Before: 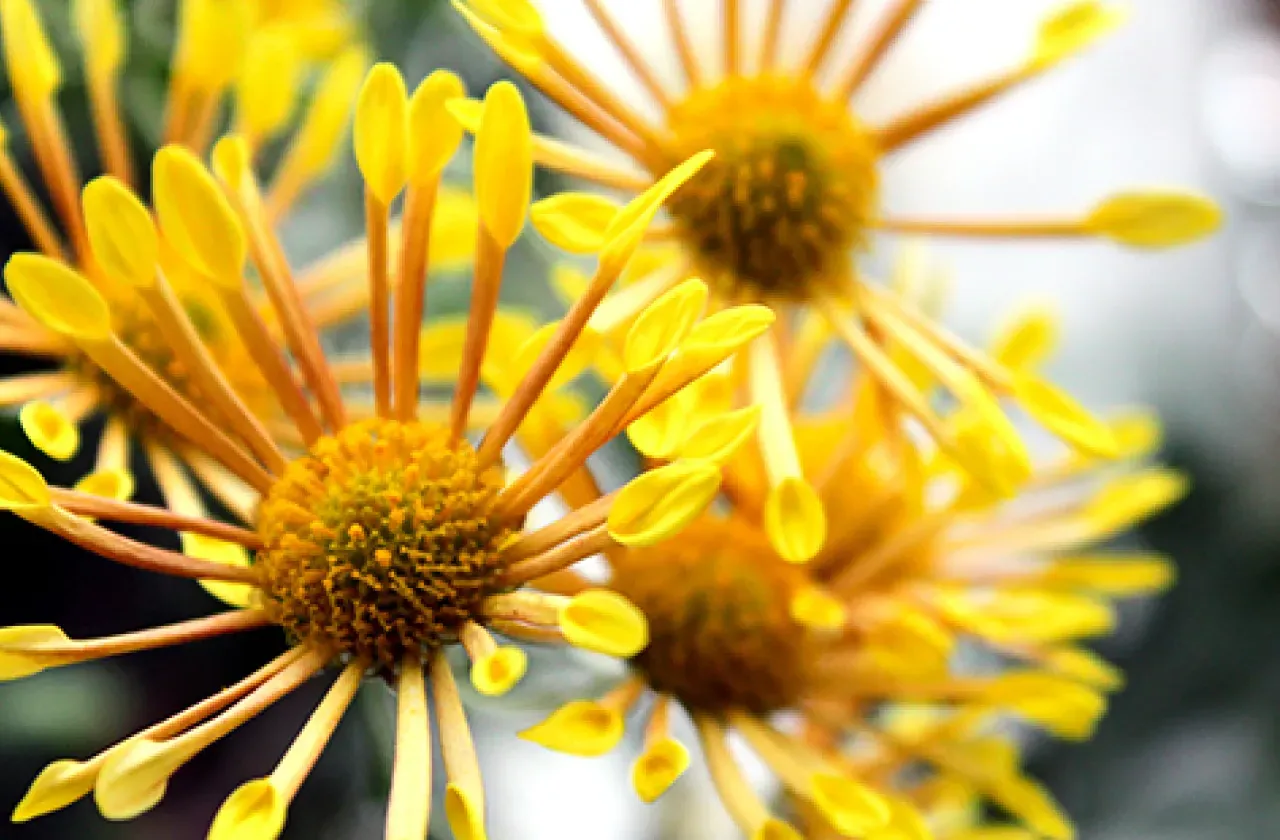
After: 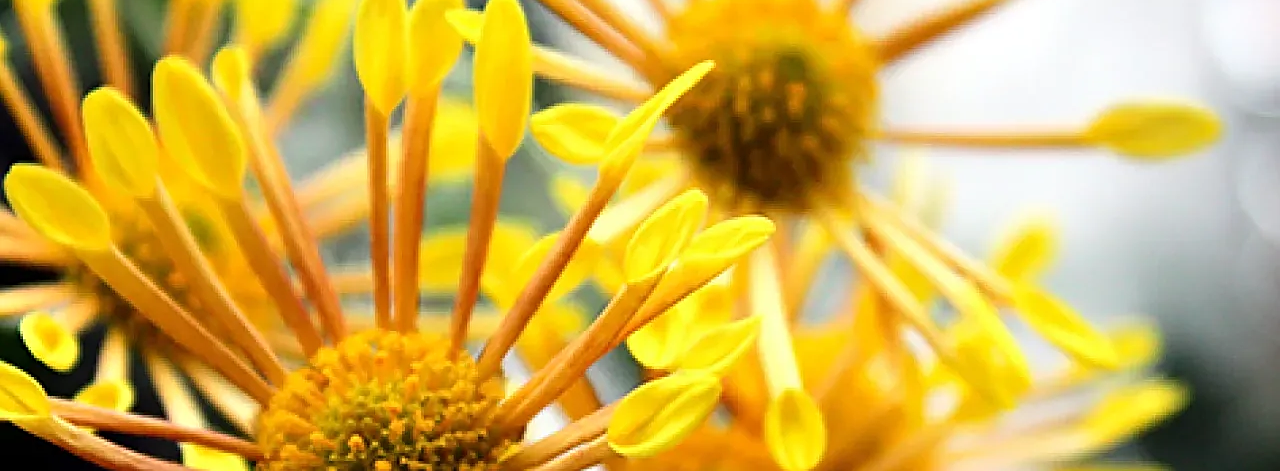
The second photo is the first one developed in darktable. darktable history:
crop and rotate: top 10.605%, bottom 33.274%
sharpen: on, module defaults
tone equalizer: on, module defaults
